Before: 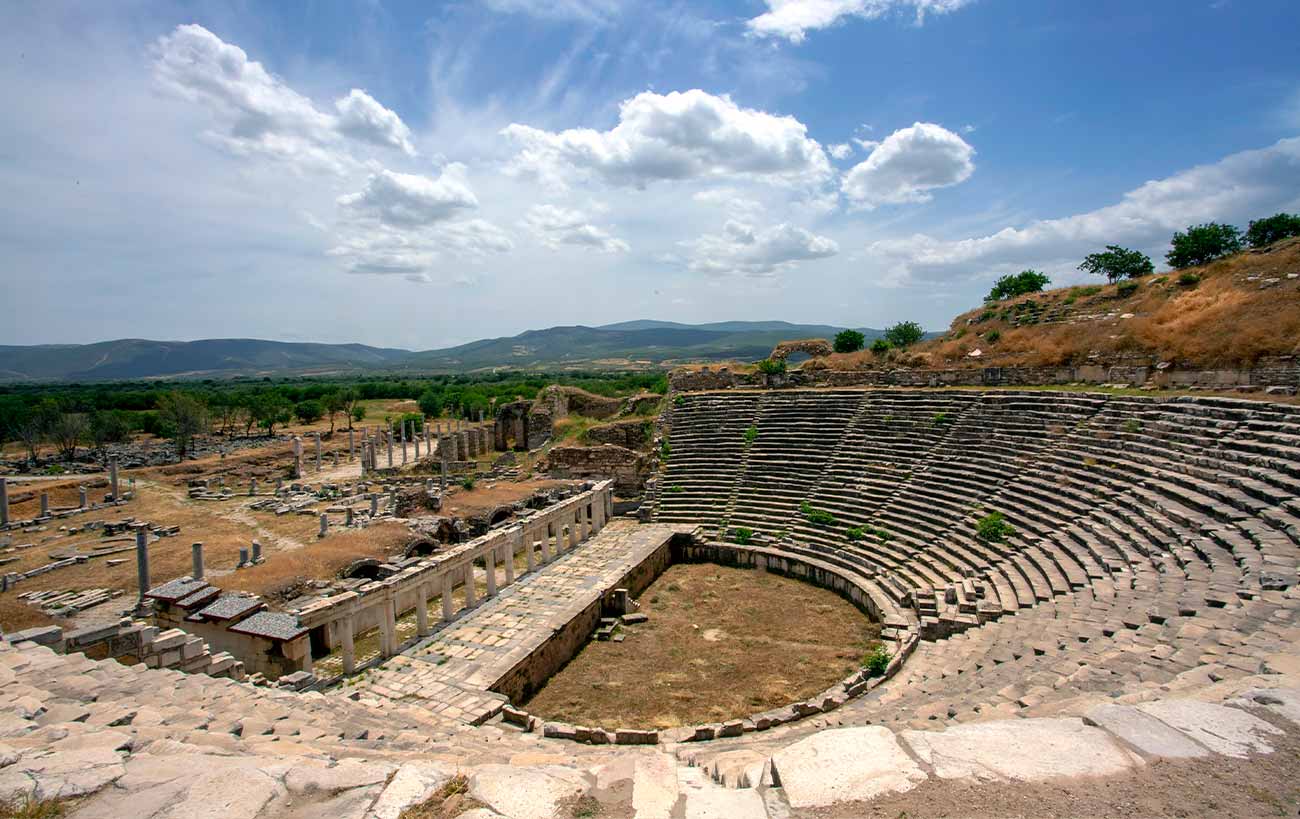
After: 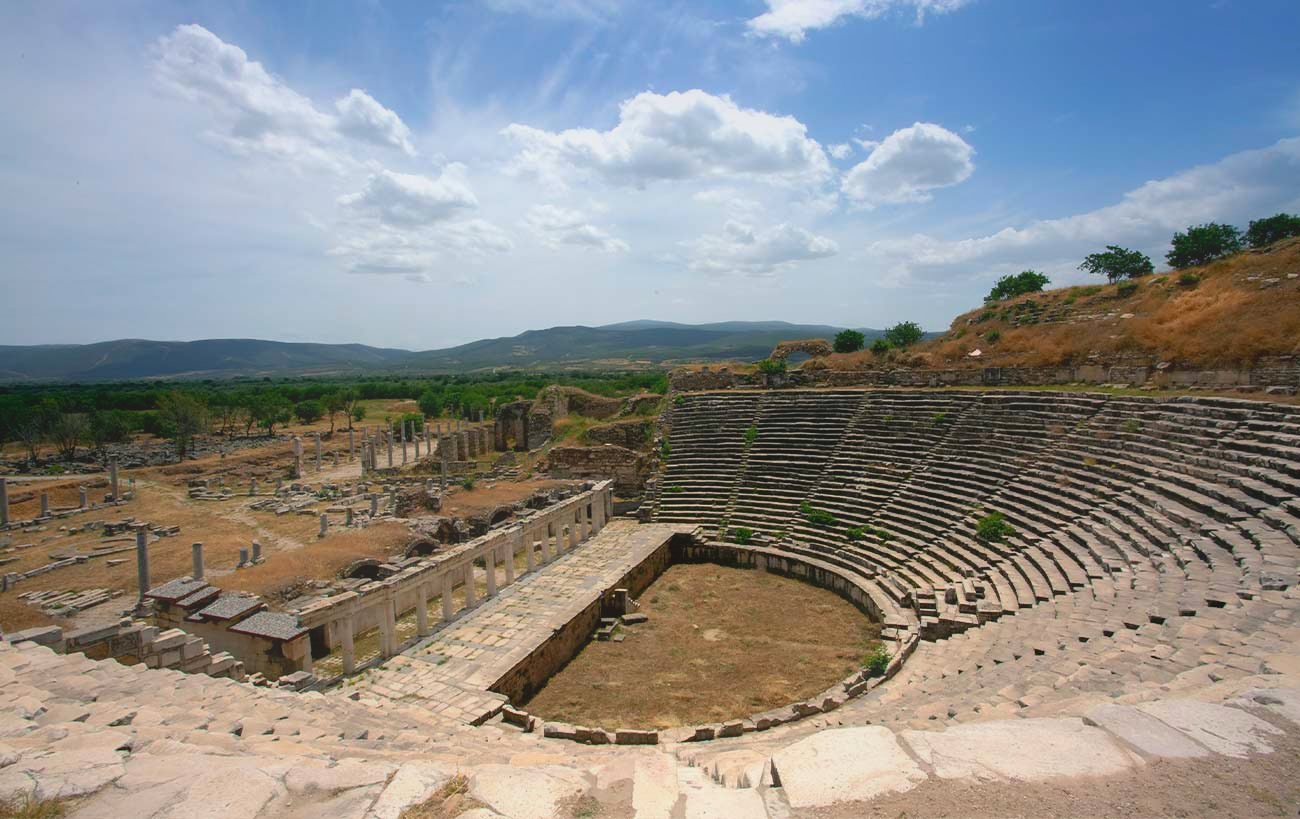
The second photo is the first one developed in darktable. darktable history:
contrast equalizer: octaves 7, y [[0.6 ×6], [0.55 ×6], [0 ×6], [0 ×6], [0 ×6]], mix -0.987
